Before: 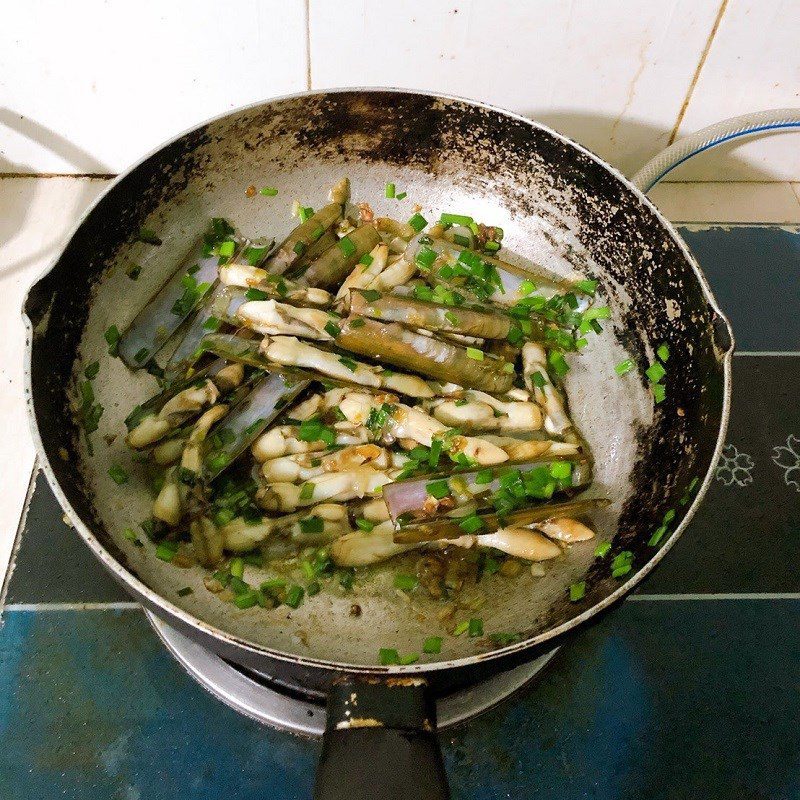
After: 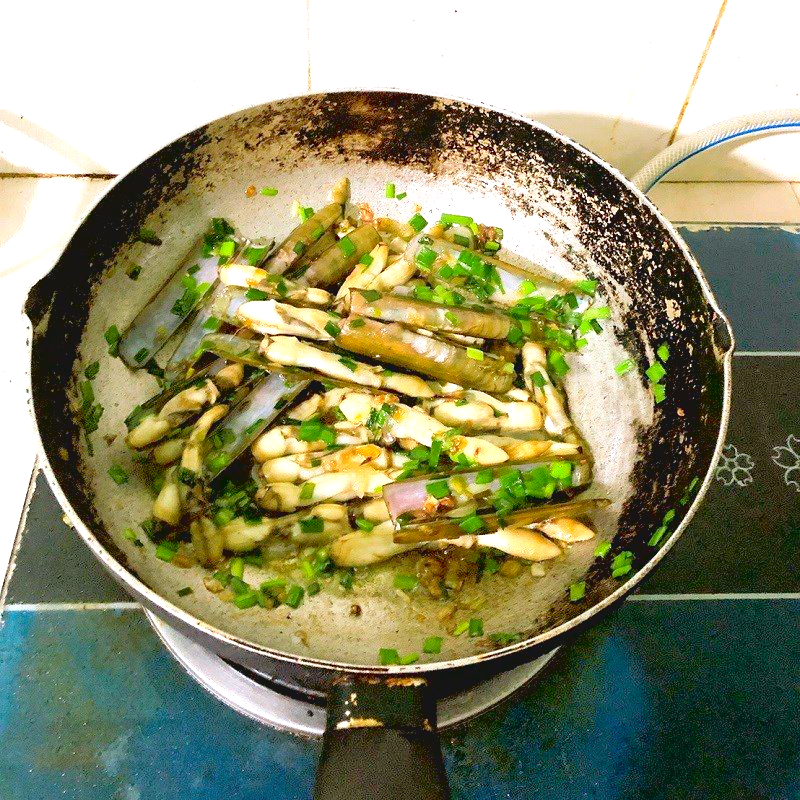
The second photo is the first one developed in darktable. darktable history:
tone equalizer: edges refinement/feathering 500, mask exposure compensation -1.57 EV, preserve details no
contrast brightness saturation: contrast -0.102, brightness 0.05, saturation 0.078
exposure: black level correction 0.008, exposure 0.982 EV, compensate highlight preservation false
